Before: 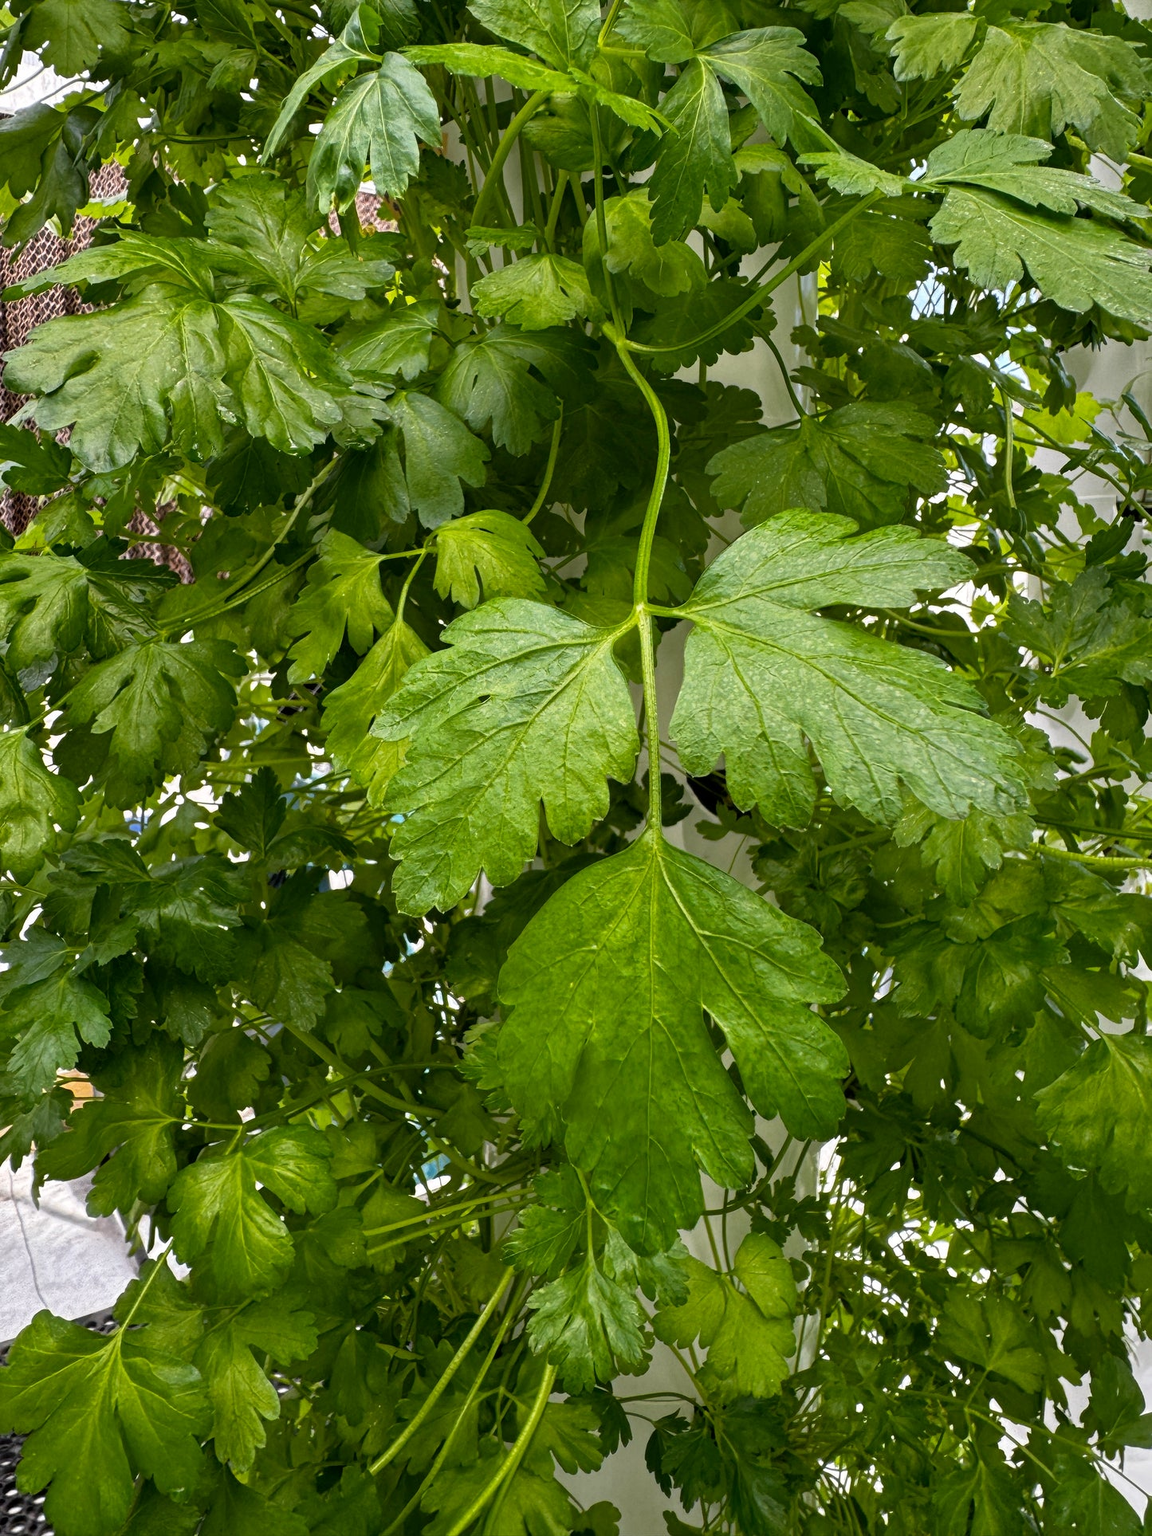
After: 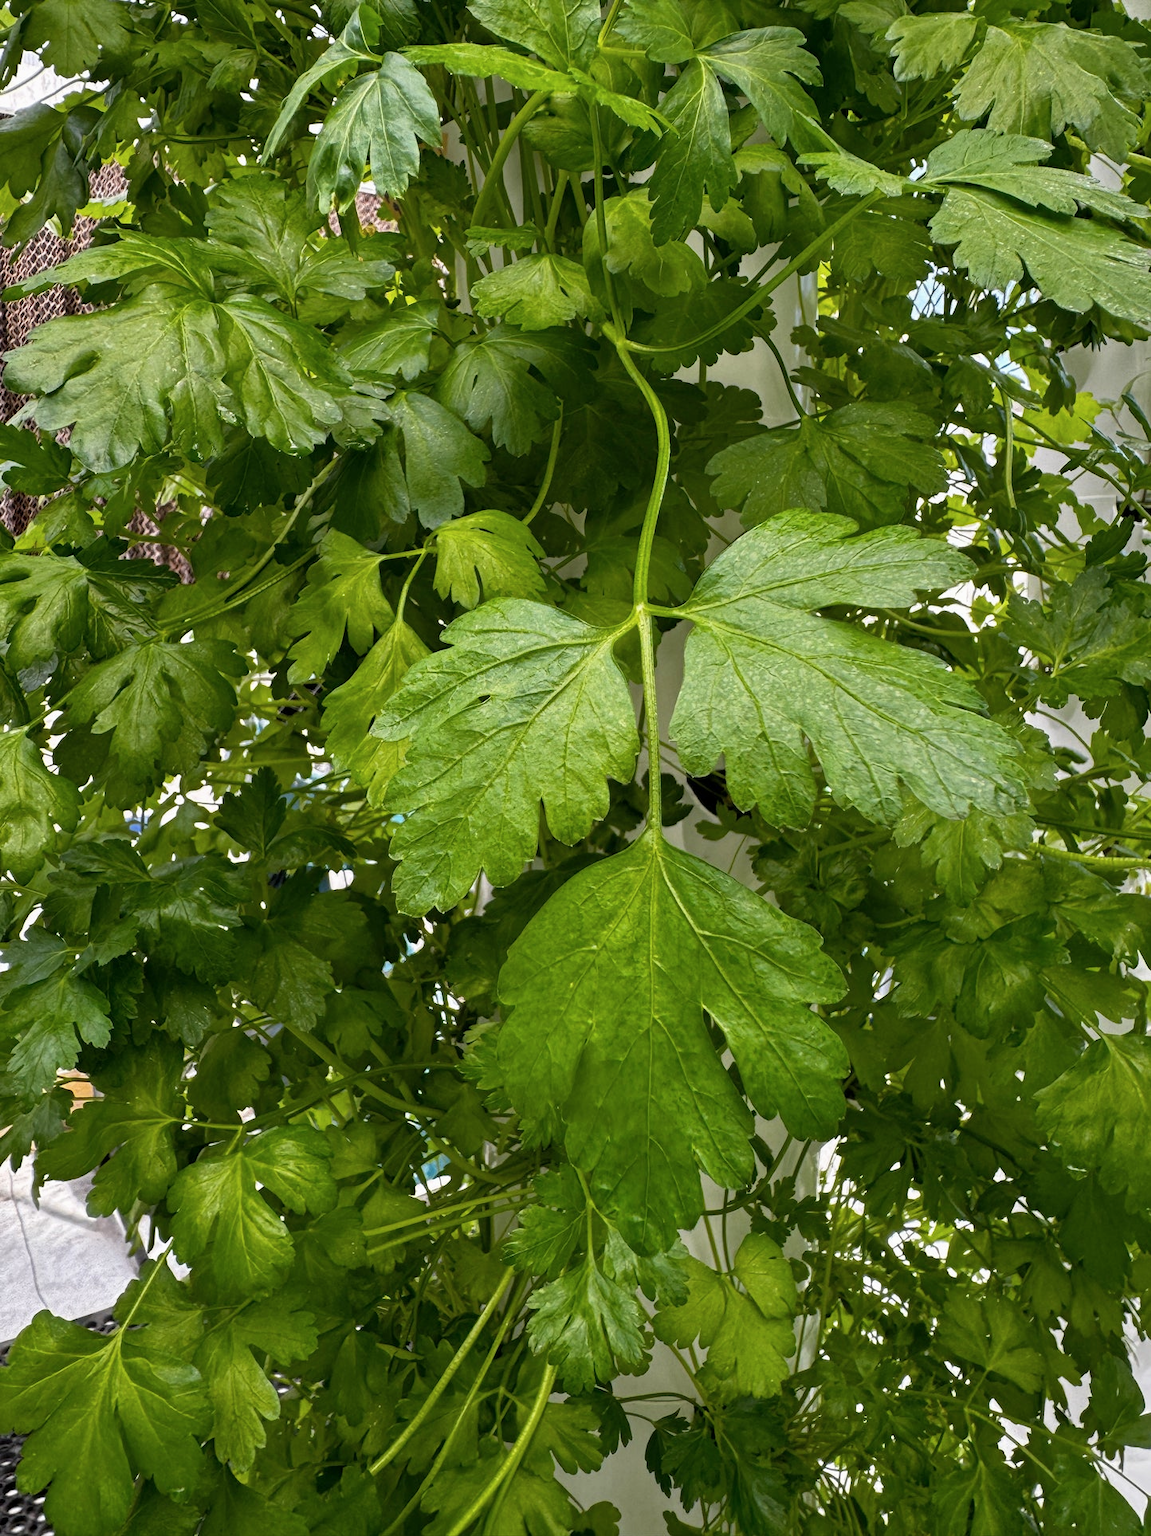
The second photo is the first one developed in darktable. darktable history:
tone equalizer: -7 EV 0.18 EV, -6 EV 0.12 EV, -5 EV 0.08 EV, -4 EV 0.04 EV, -2 EV -0.02 EV, -1 EV -0.04 EV, +0 EV -0.06 EV, luminance estimator HSV value / RGB max
color zones: curves: ch1 [(0, 0.469) (0.01, 0.469) (0.12, 0.446) (0.248, 0.469) (0.5, 0.5) (0.748, 0.5) (0.99, 0.469) (1, 0.469)]
